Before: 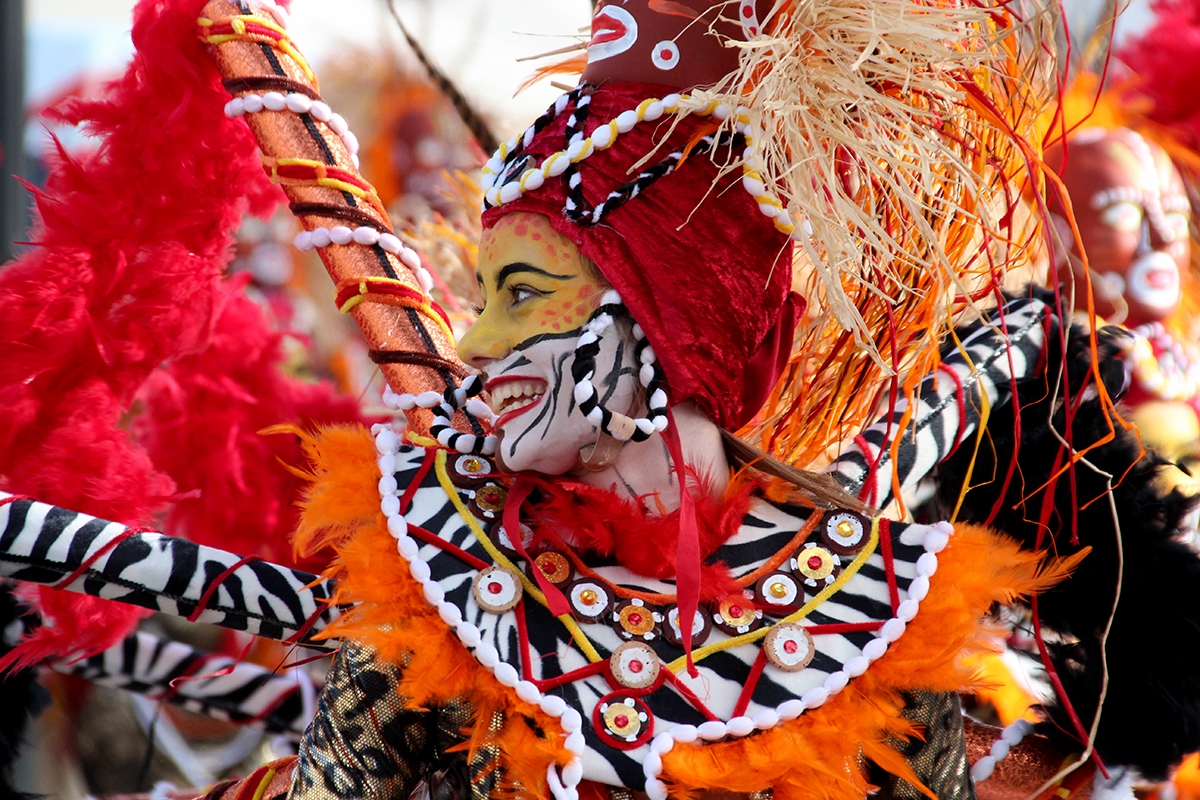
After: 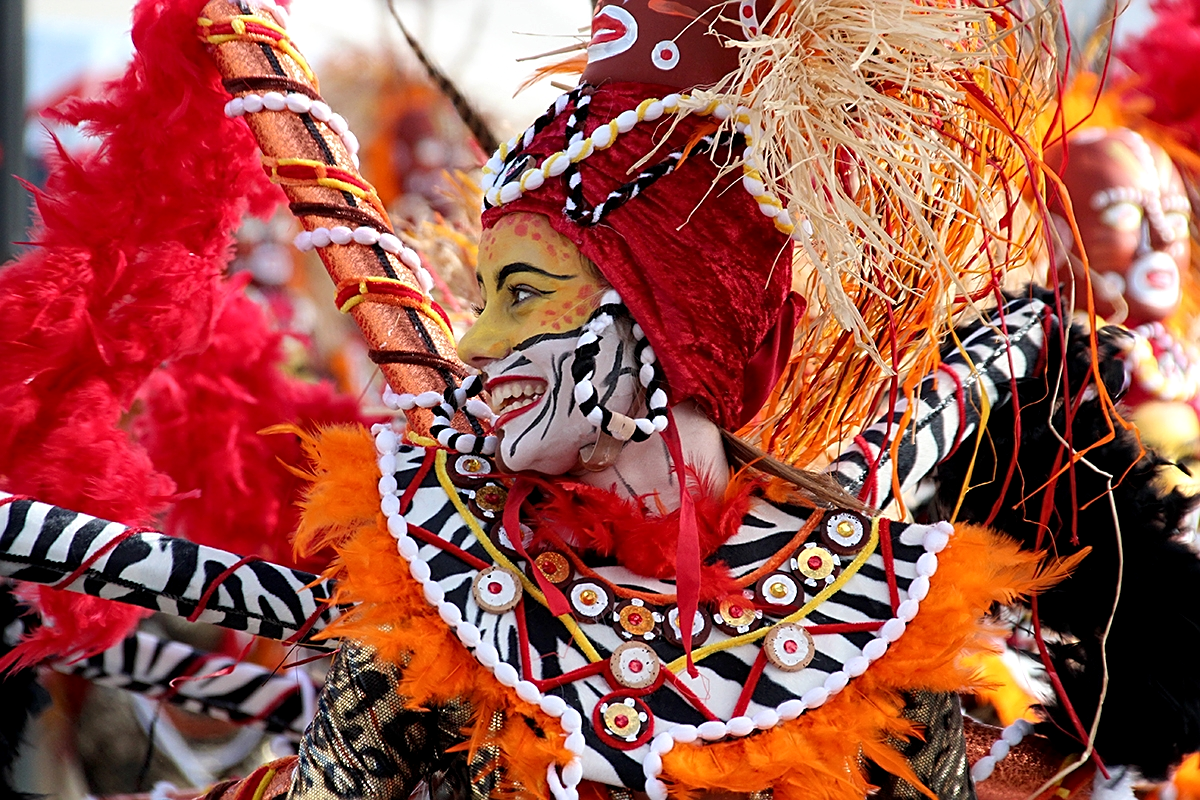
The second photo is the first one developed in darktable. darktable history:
sharpen: on, module defaults
local contrast: highlights 100%, shadows 100%, detail 120%, midtone range 0.2
tone equalizer: on, module defaults
